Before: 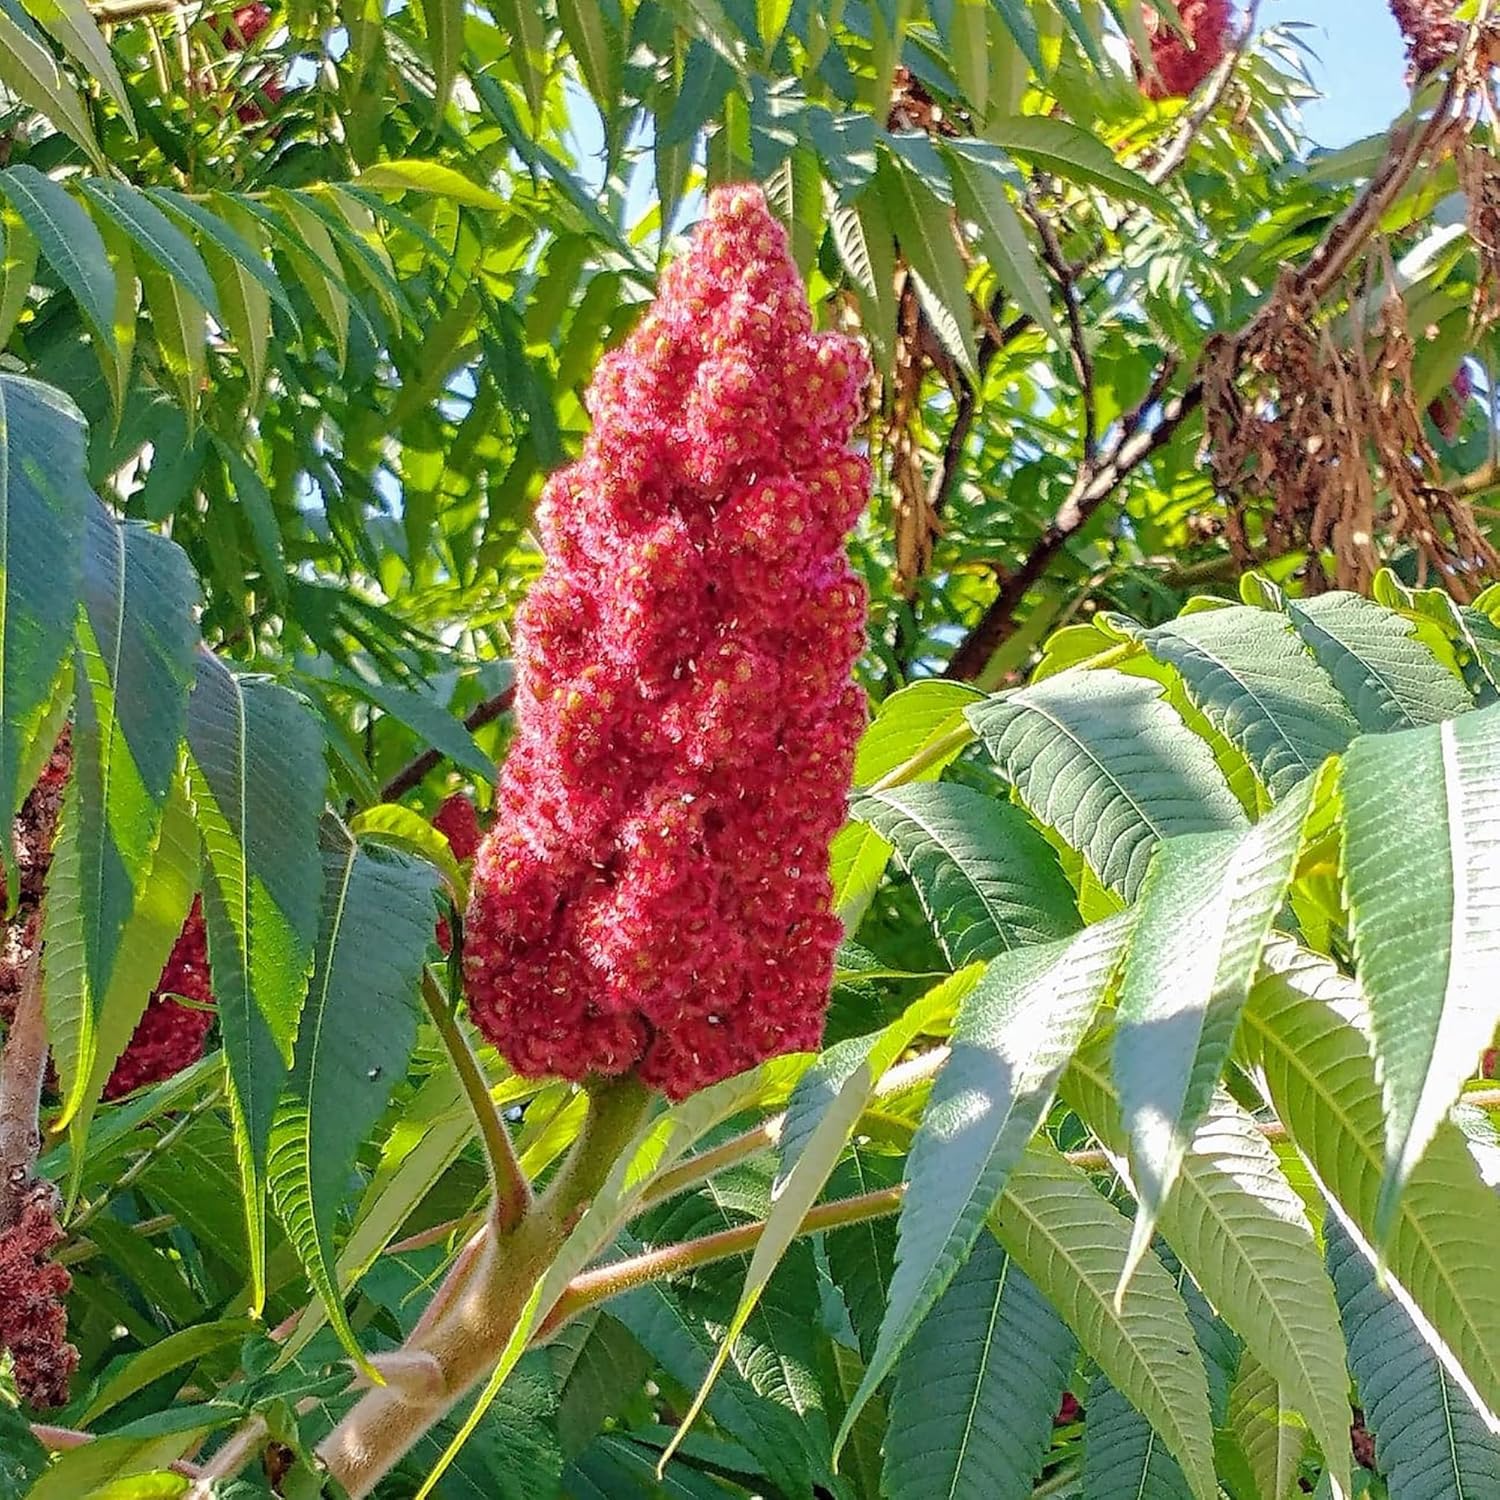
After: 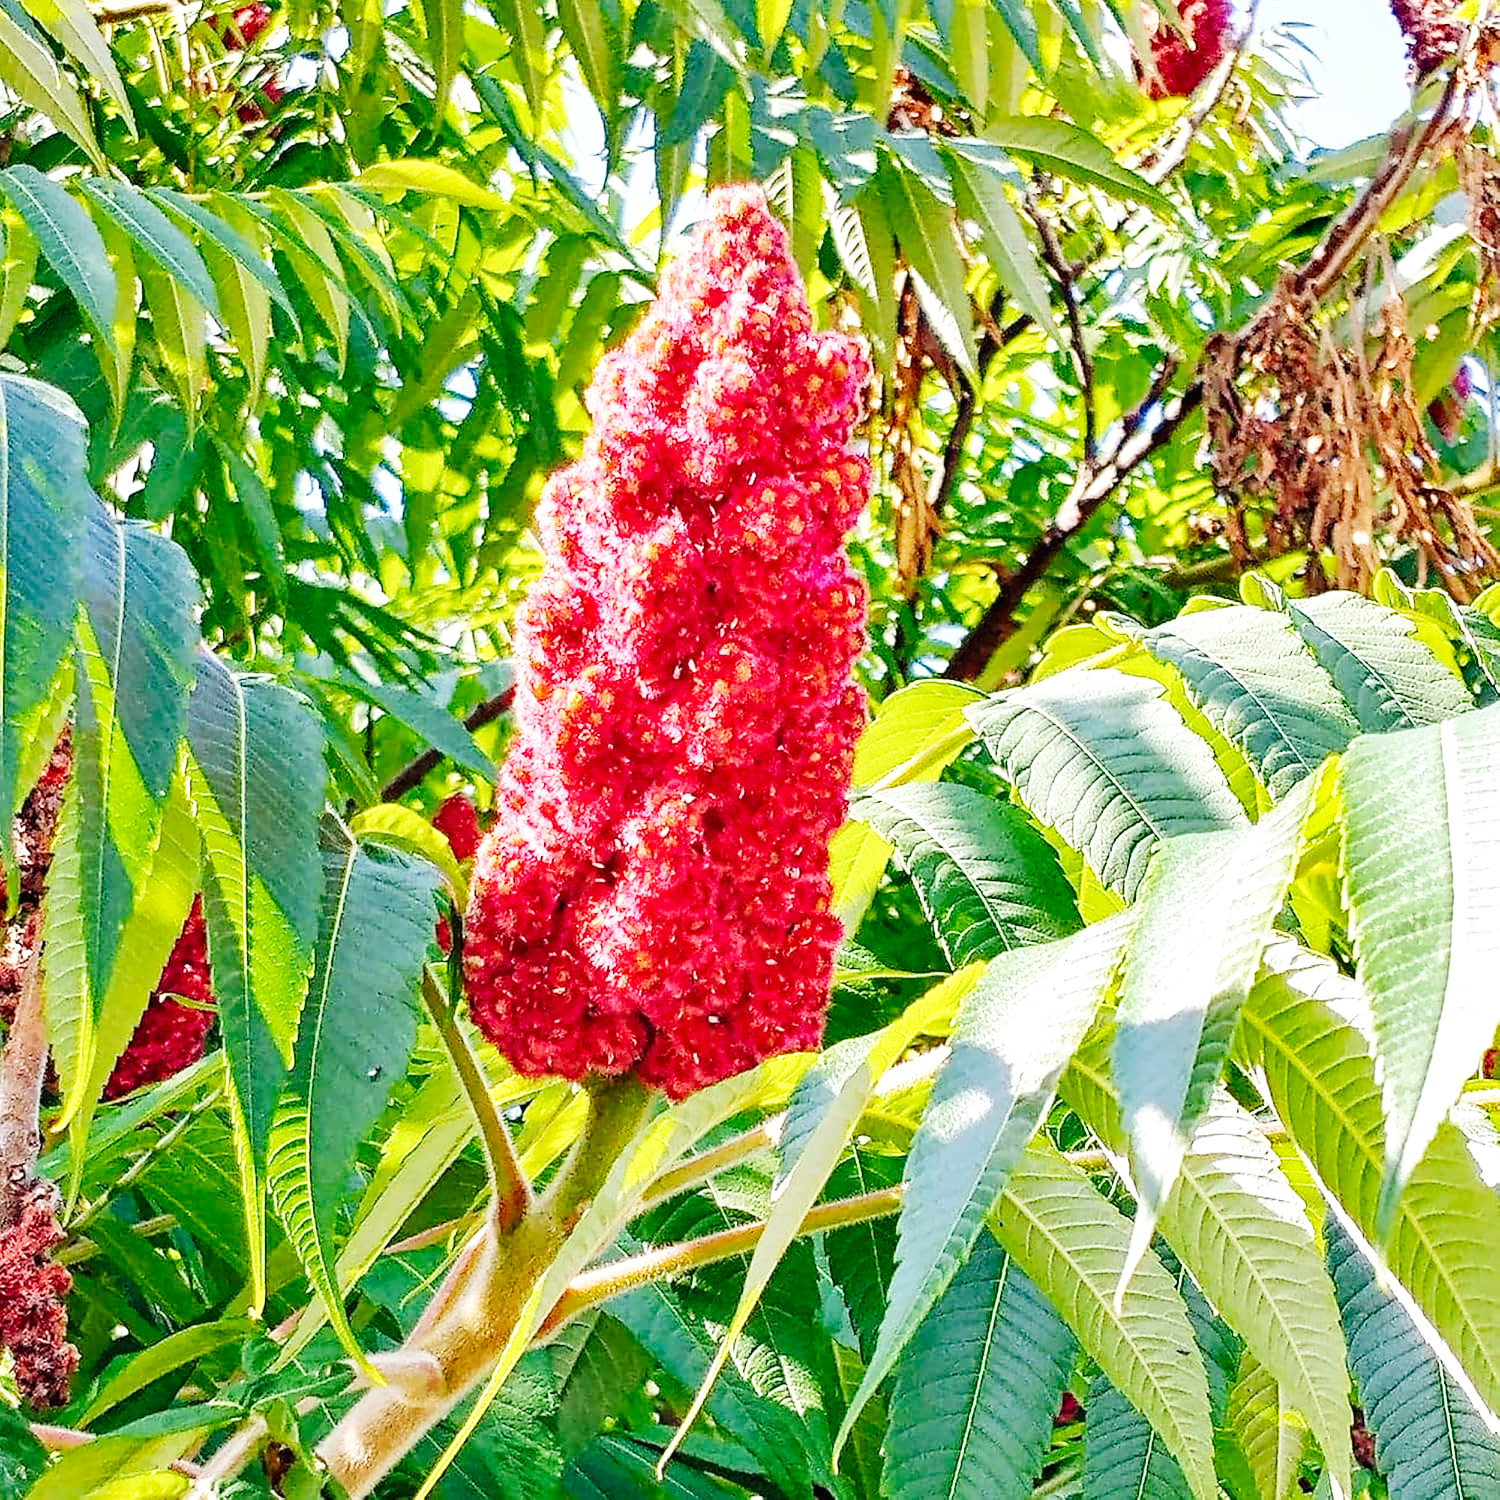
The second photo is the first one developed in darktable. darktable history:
shadows and highlights: soften with gaussian
base curve: curves: ch0 [(0, 0.003) (0.001, 0.002) (0.006, 0.004) (0.02, 0.022) (0.048, 0.086) (0.094, 0.234) (0.162, 0.431) (0.258, 0.629) (0.385, 0.8) (0.548, 0.918) (0.751, 0.988) (1, 1)], preserve colors none
